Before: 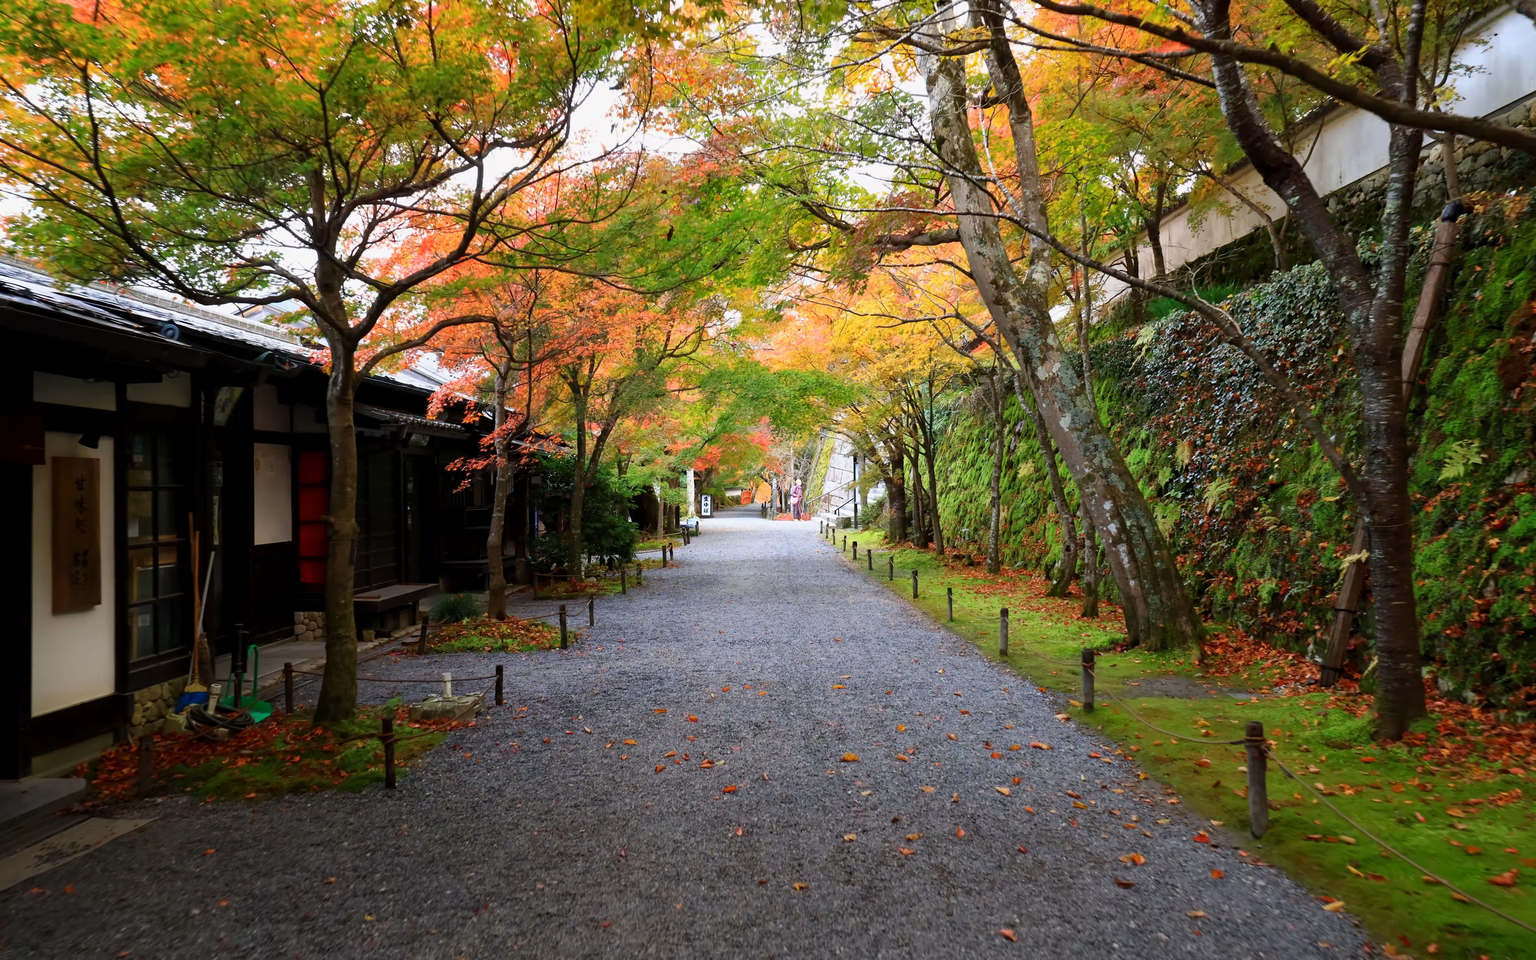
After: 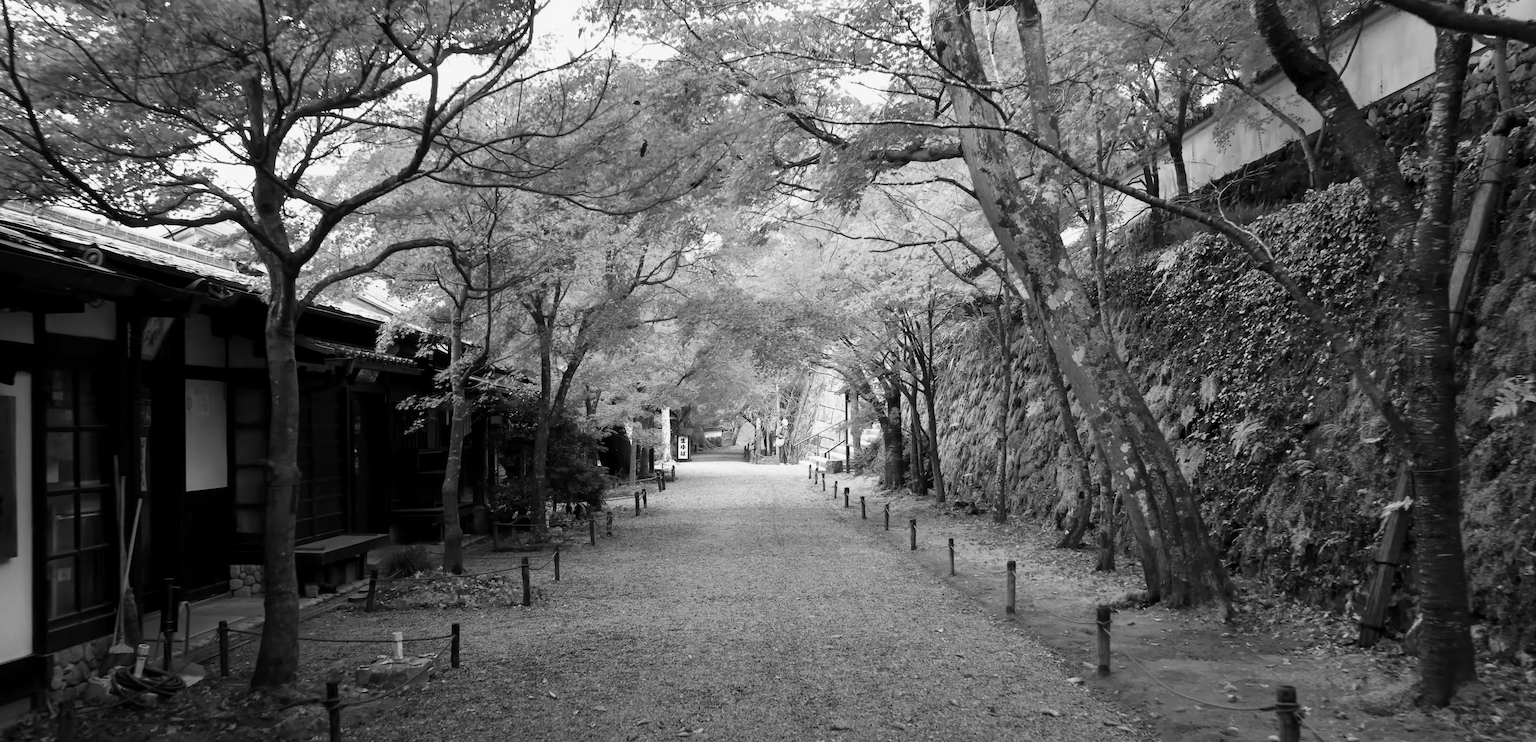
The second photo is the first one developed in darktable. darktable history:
monochrome: a 32, b 64, size 2.3, highlights 1
grain: coarseness 0.09 ISO, strength 10%
crop: left 5.596%, top 10.314%, right 3.534%, bottom 19.395%
